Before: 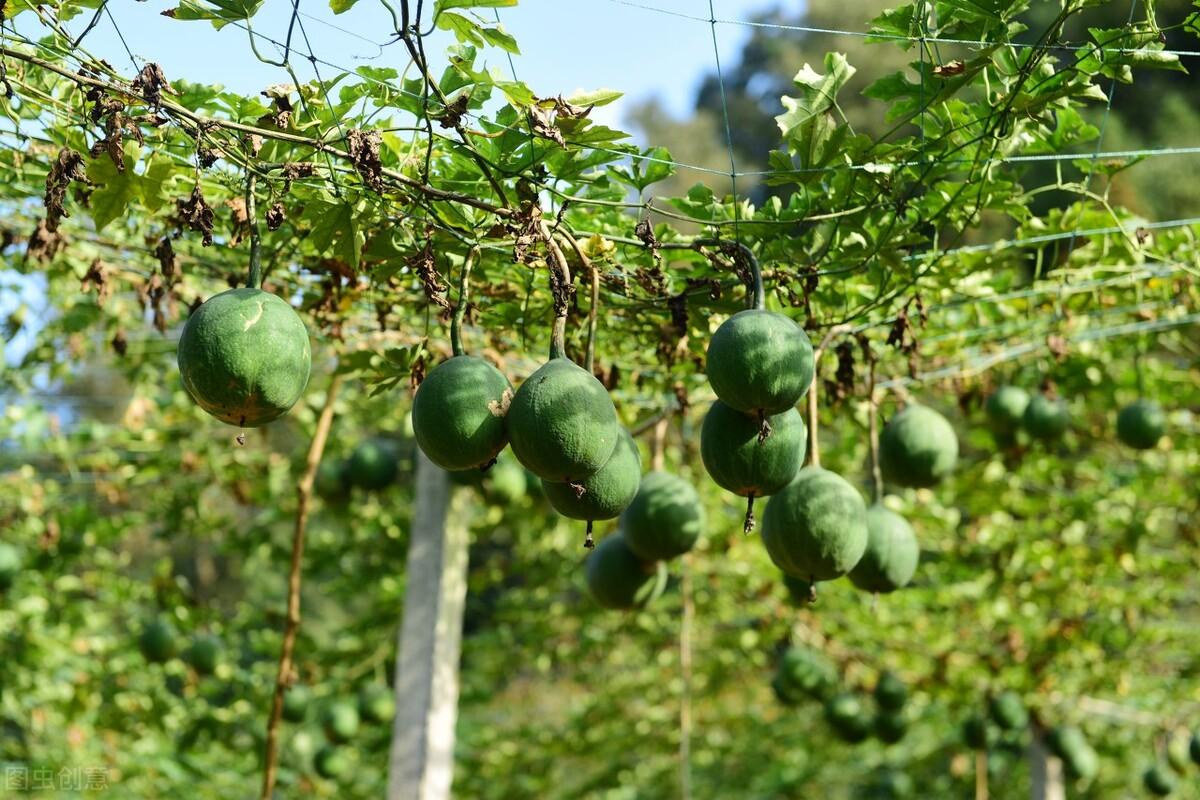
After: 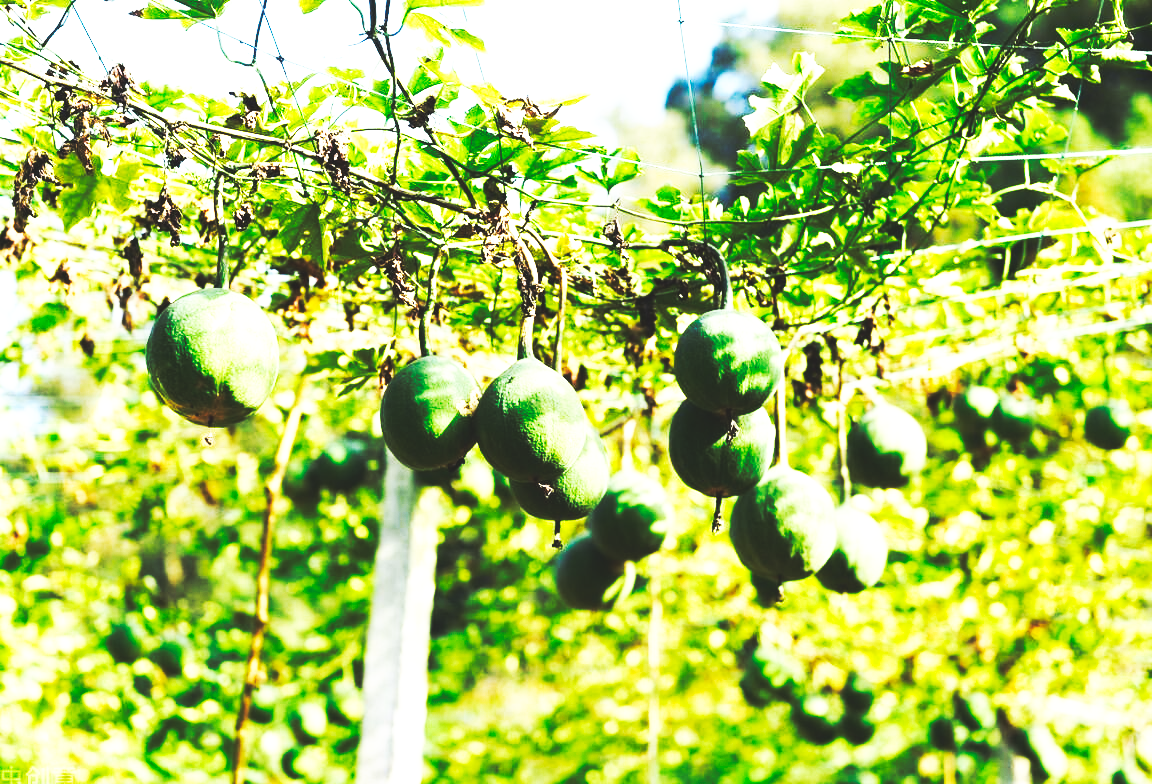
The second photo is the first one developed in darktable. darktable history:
base curve: curves: ch0 [(0, 0.015) (0.085, 0.116) (0.134, 0.298) (0.19, 0.545) (0.296, 0.764) (0.599, 0.982) (1, 1)], preserve colors none
crop and rotate: left 2.75%, right 1.222%, bottom 1.92%
tone equalizer: -8 EV -0.741 EV, -7 EV -0.693 EV, -6 EV -0.612 EV, -5 EV -0.409 EV, -3 EV 0.388 EV, -2 EV 0.6 EV, -1 EV 0.681 EV, +0 EV 0.723 EV
